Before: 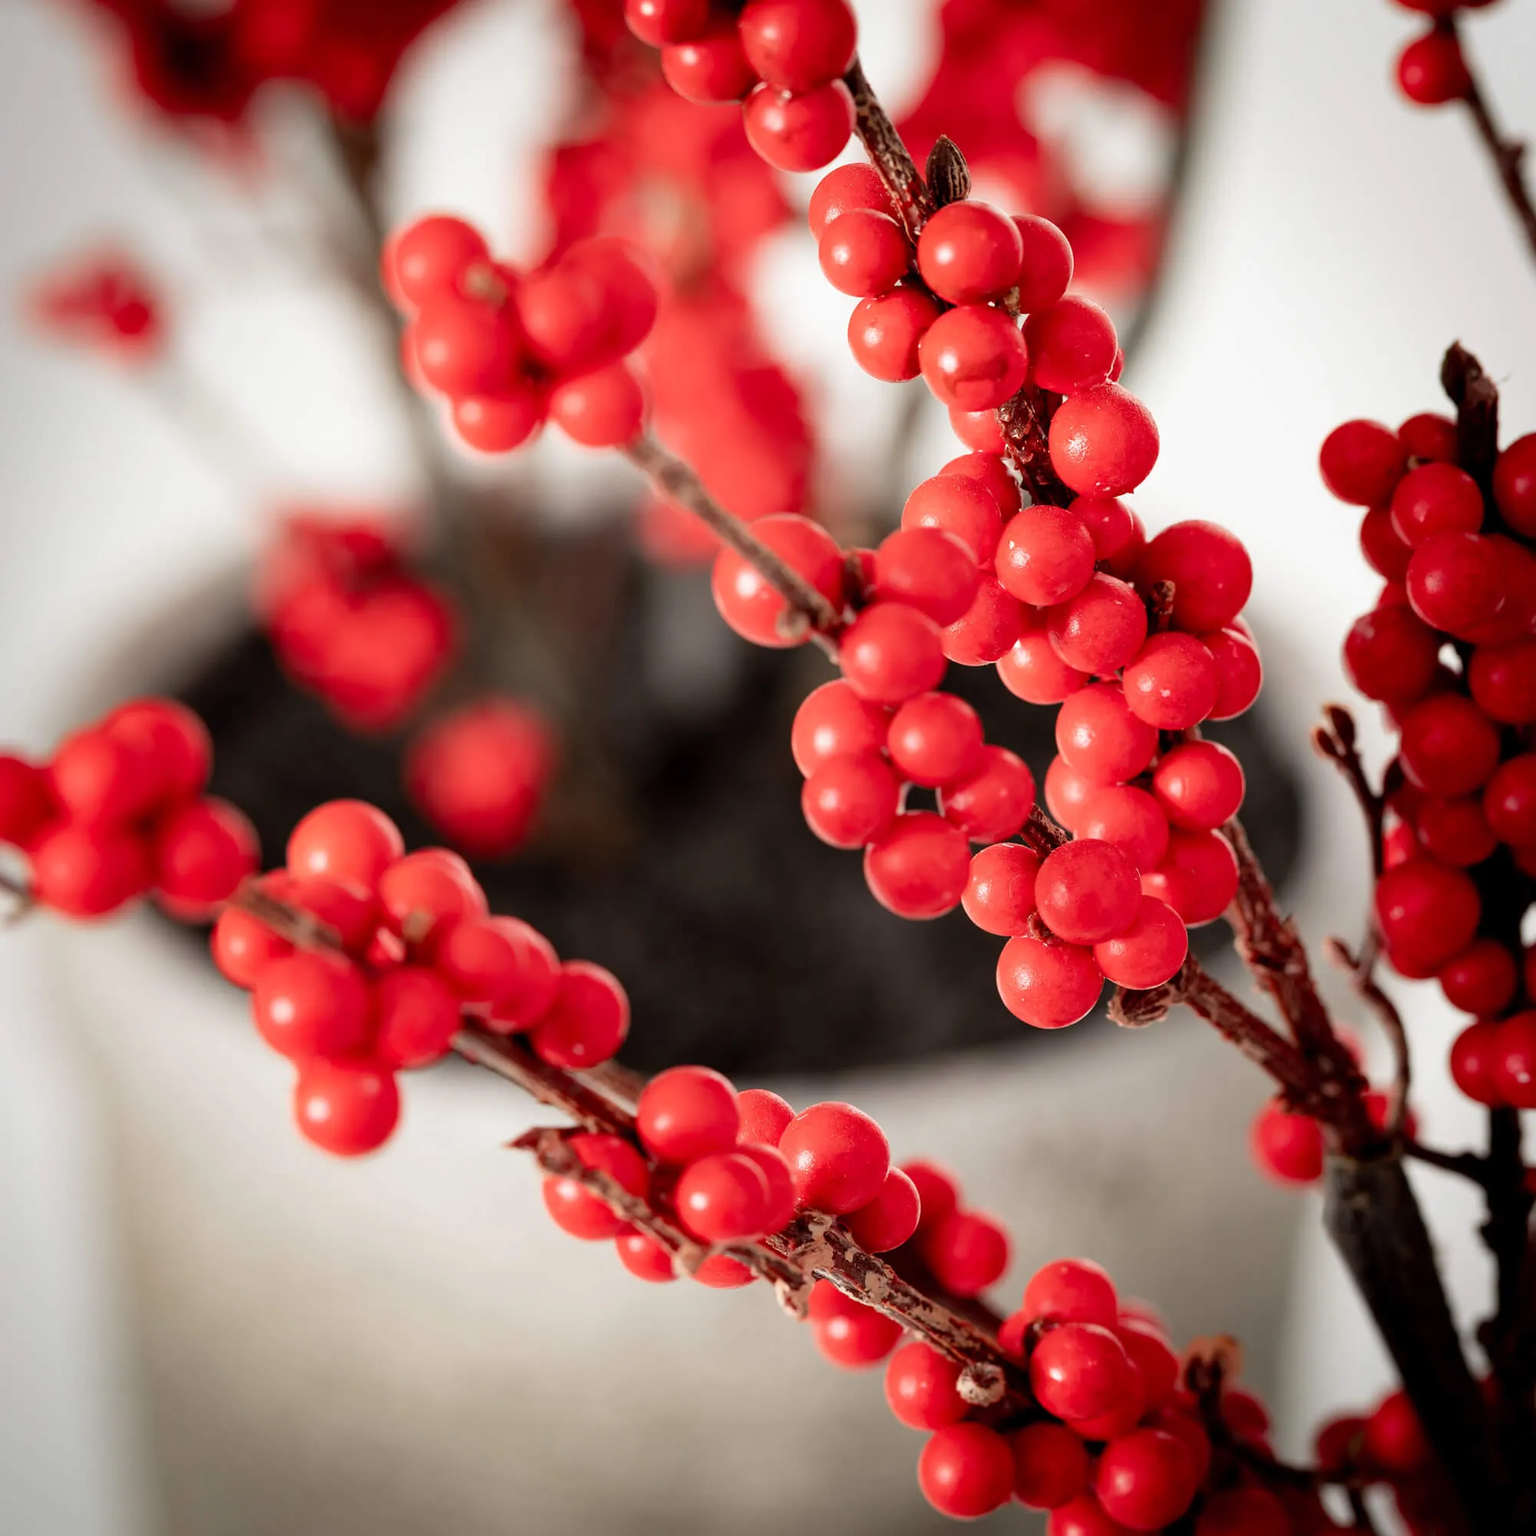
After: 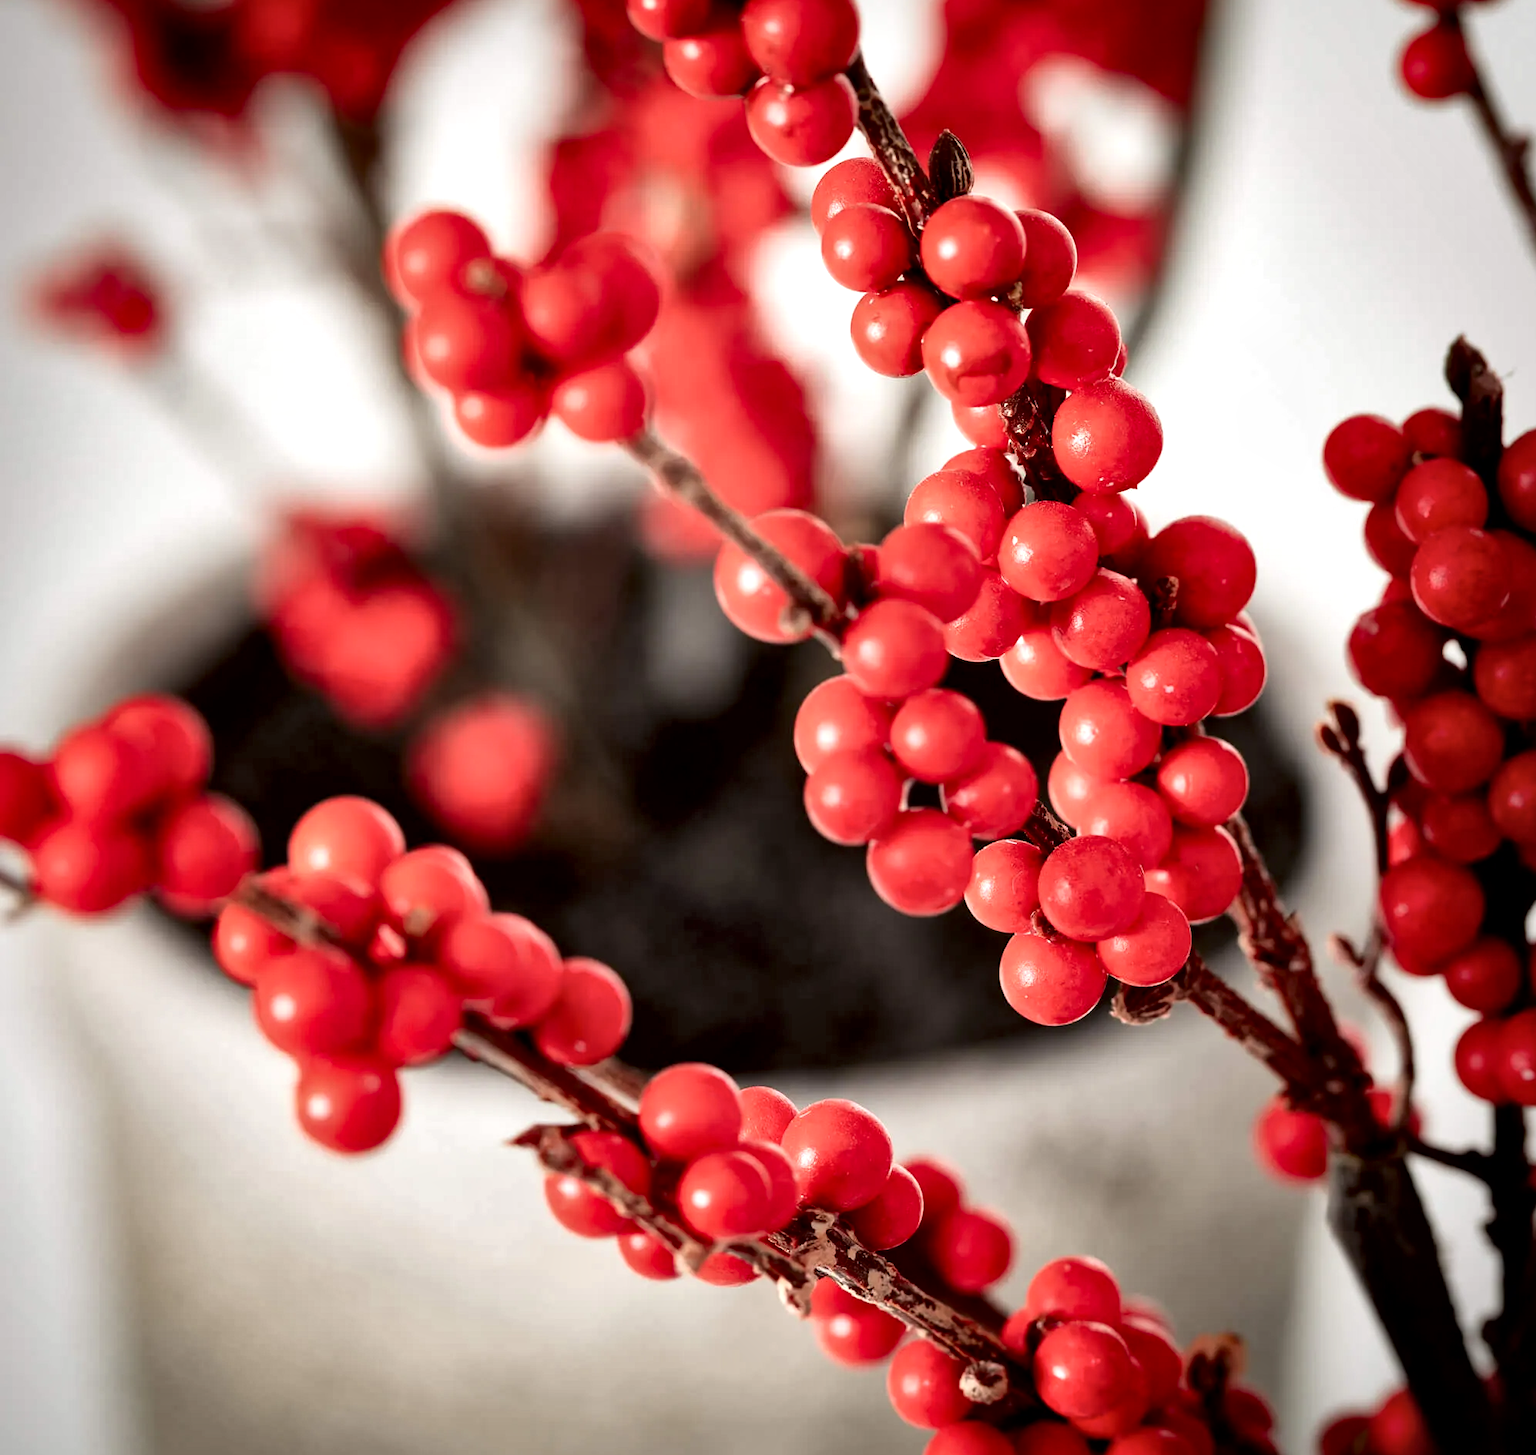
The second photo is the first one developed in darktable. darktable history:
crop: top 0.417%, right 0.259%, bottom 5.106%
local contrast: mode bilateral grid, contrast 71, coarseness 76, detail 180%, midtone range 0.2
